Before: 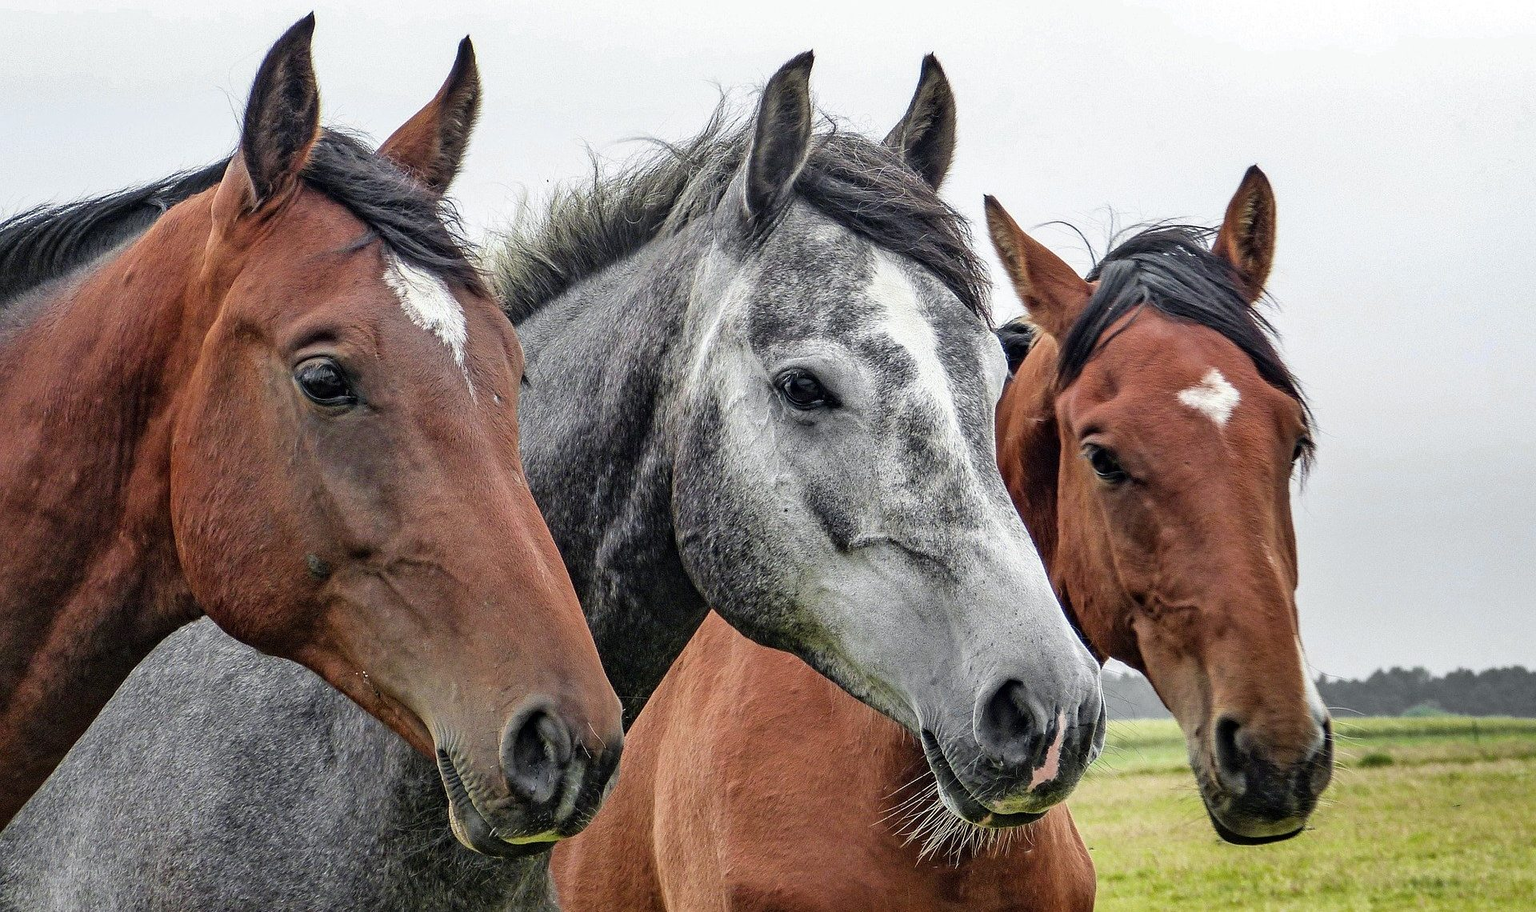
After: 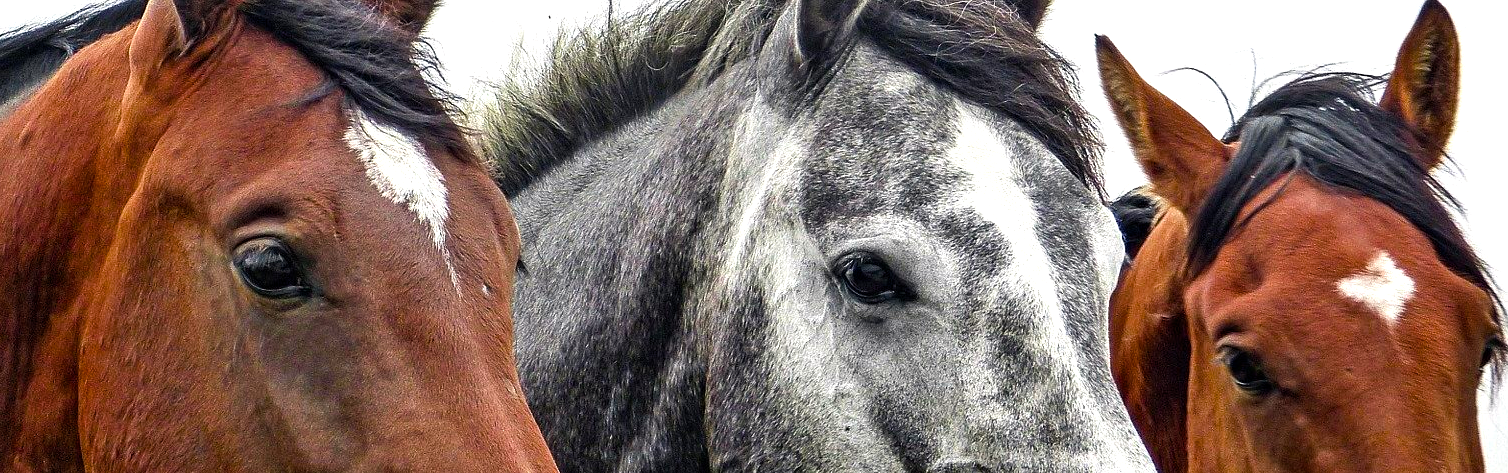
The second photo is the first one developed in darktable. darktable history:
crop: left 7.036%, top 18.398%, right 14.379%, bottom 40.043%
white balance: red 1.009, blue 0.985
color balance rgb: linear chroma grading › global chroma 16.62%, perceptual saturation grading › highlights -8.63%, perceptual saturation grading › mid-tones 18.66%, perceptual saturation grading › shadows 28.49%, perceptual brilliance grading › highlights 14.22%, perceptual brilliance grading › shadows -18.96%, global vibrance 27.71%
